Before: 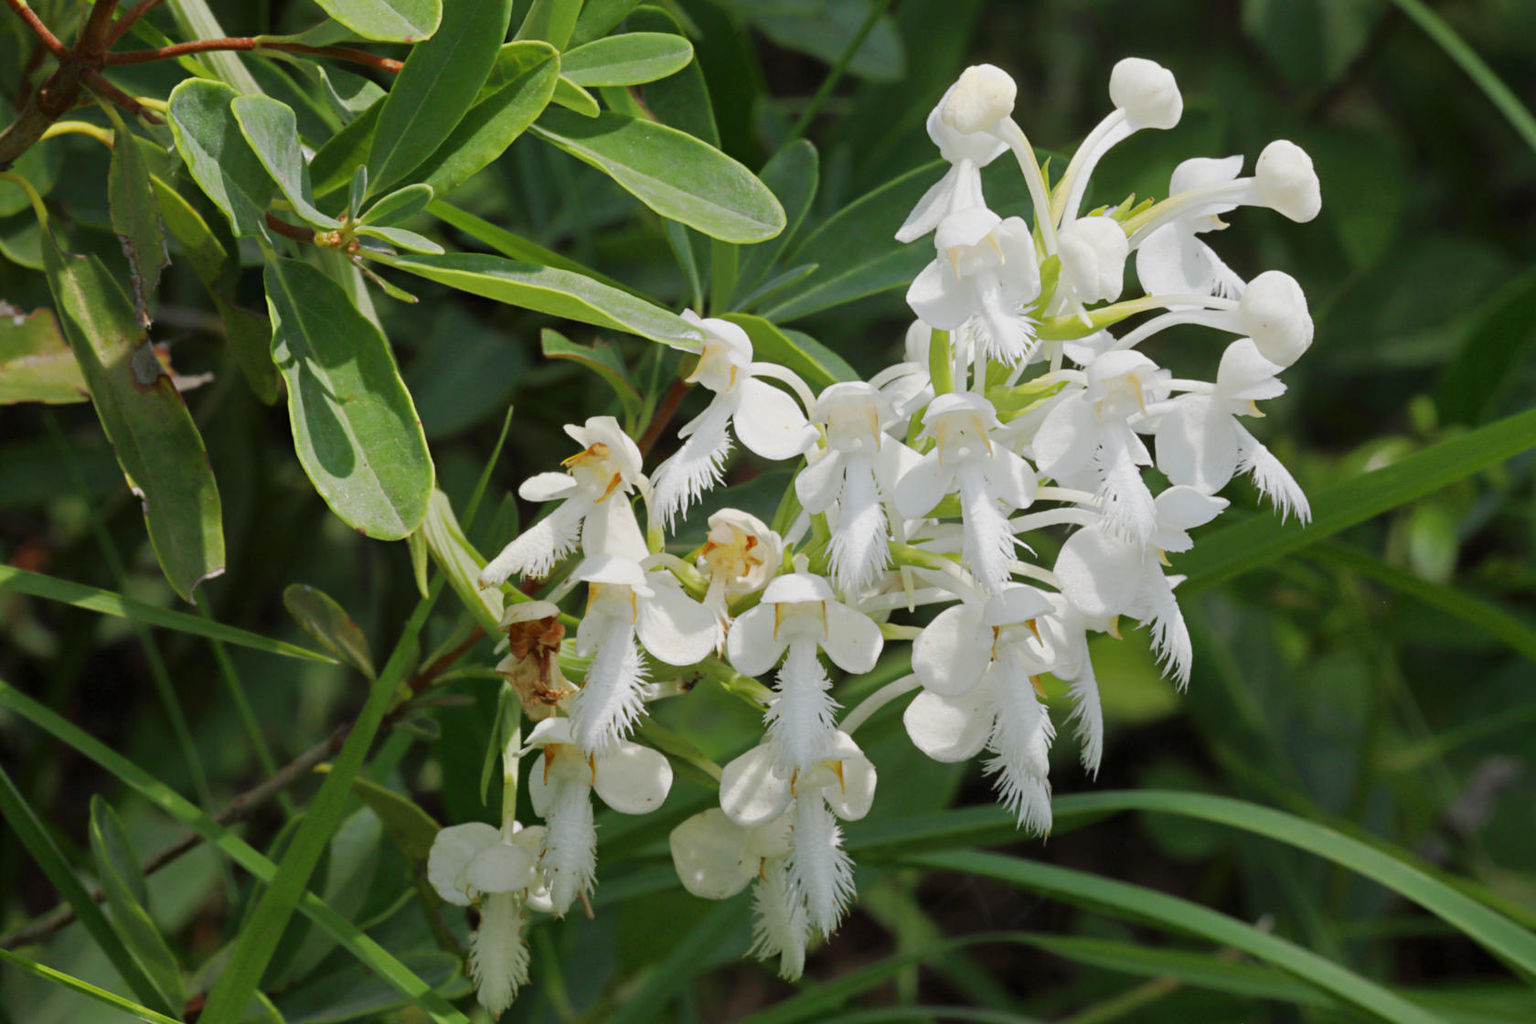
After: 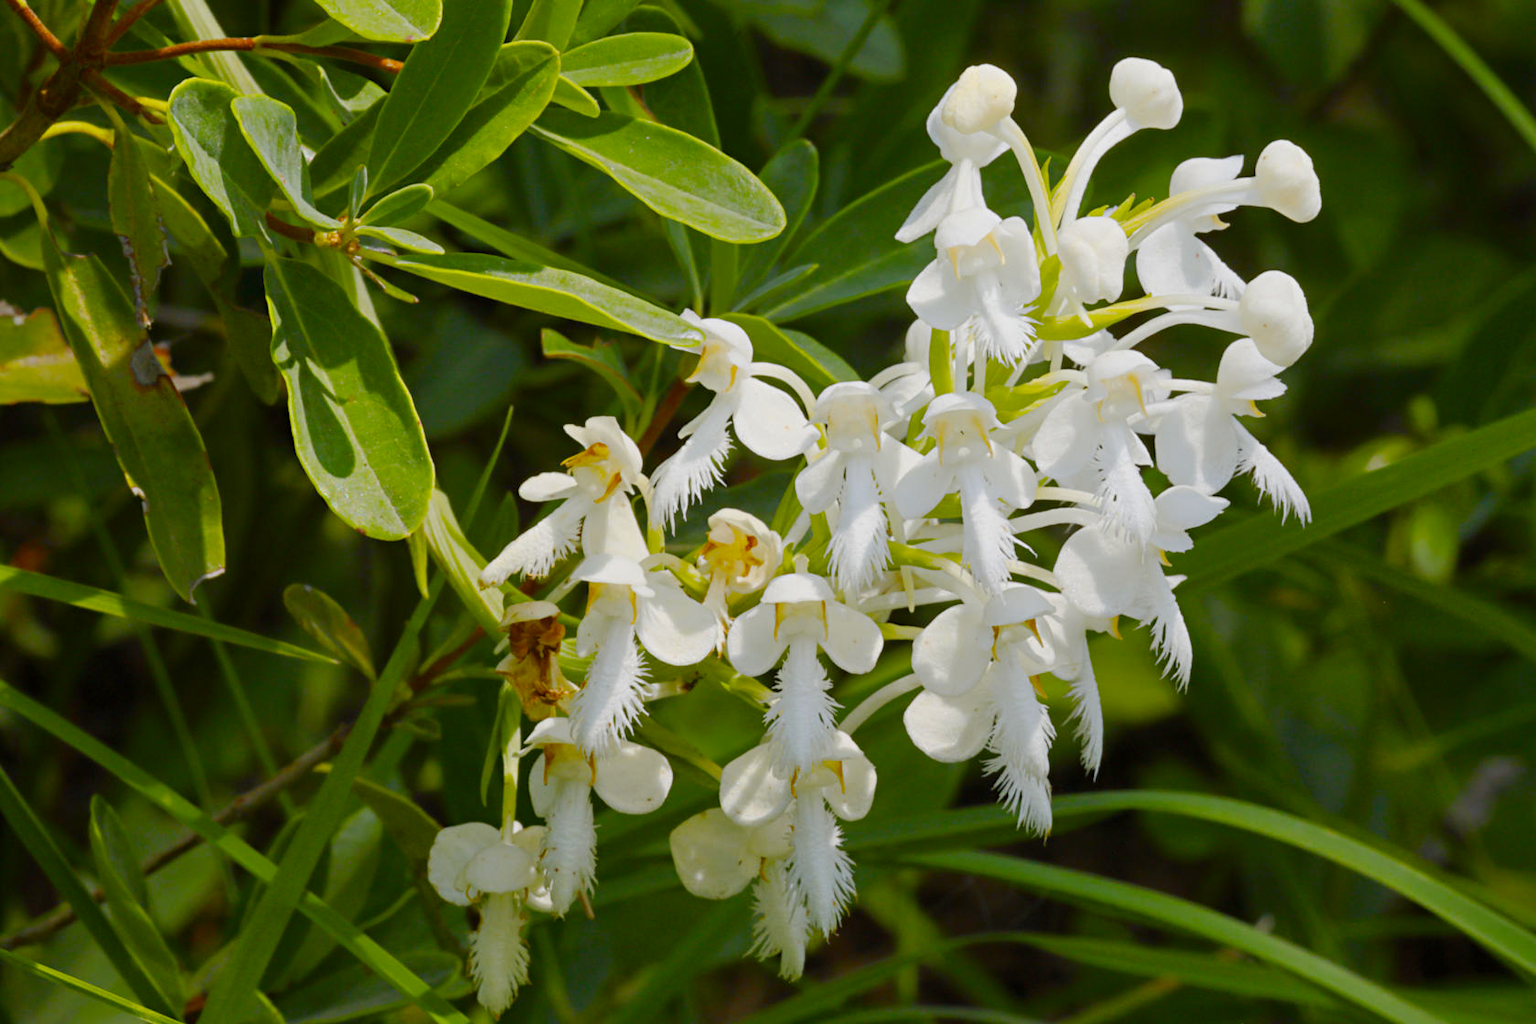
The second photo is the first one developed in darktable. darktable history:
color contrast: green-magenta contrast 0.85, blue-yellow contrast 1.25, unbound 0
color balance rgb: perceptual saturation grading › global saturation 20%, perceptual saturation grading › highlights 2.68%, perceptual saturation grading › shadows 50%
